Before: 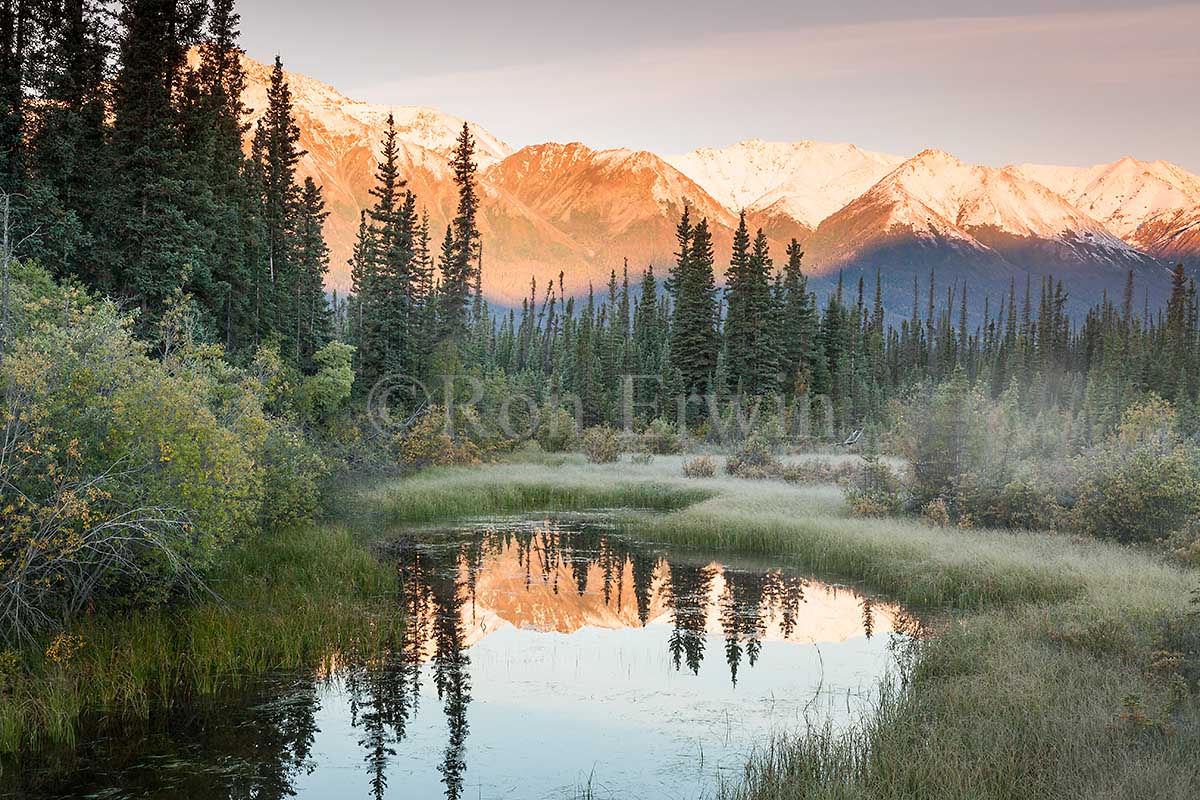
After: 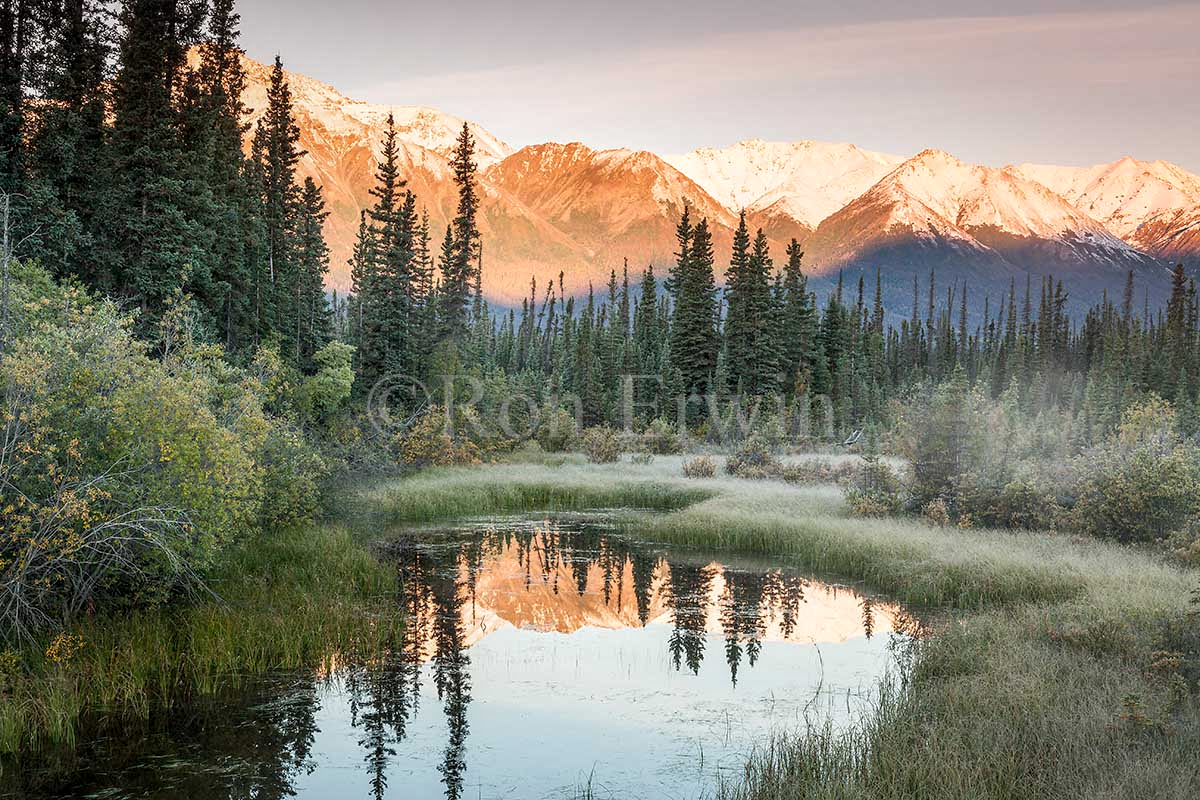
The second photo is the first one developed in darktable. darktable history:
local contrast: on, module defaults
color balance: input saturation 99%
